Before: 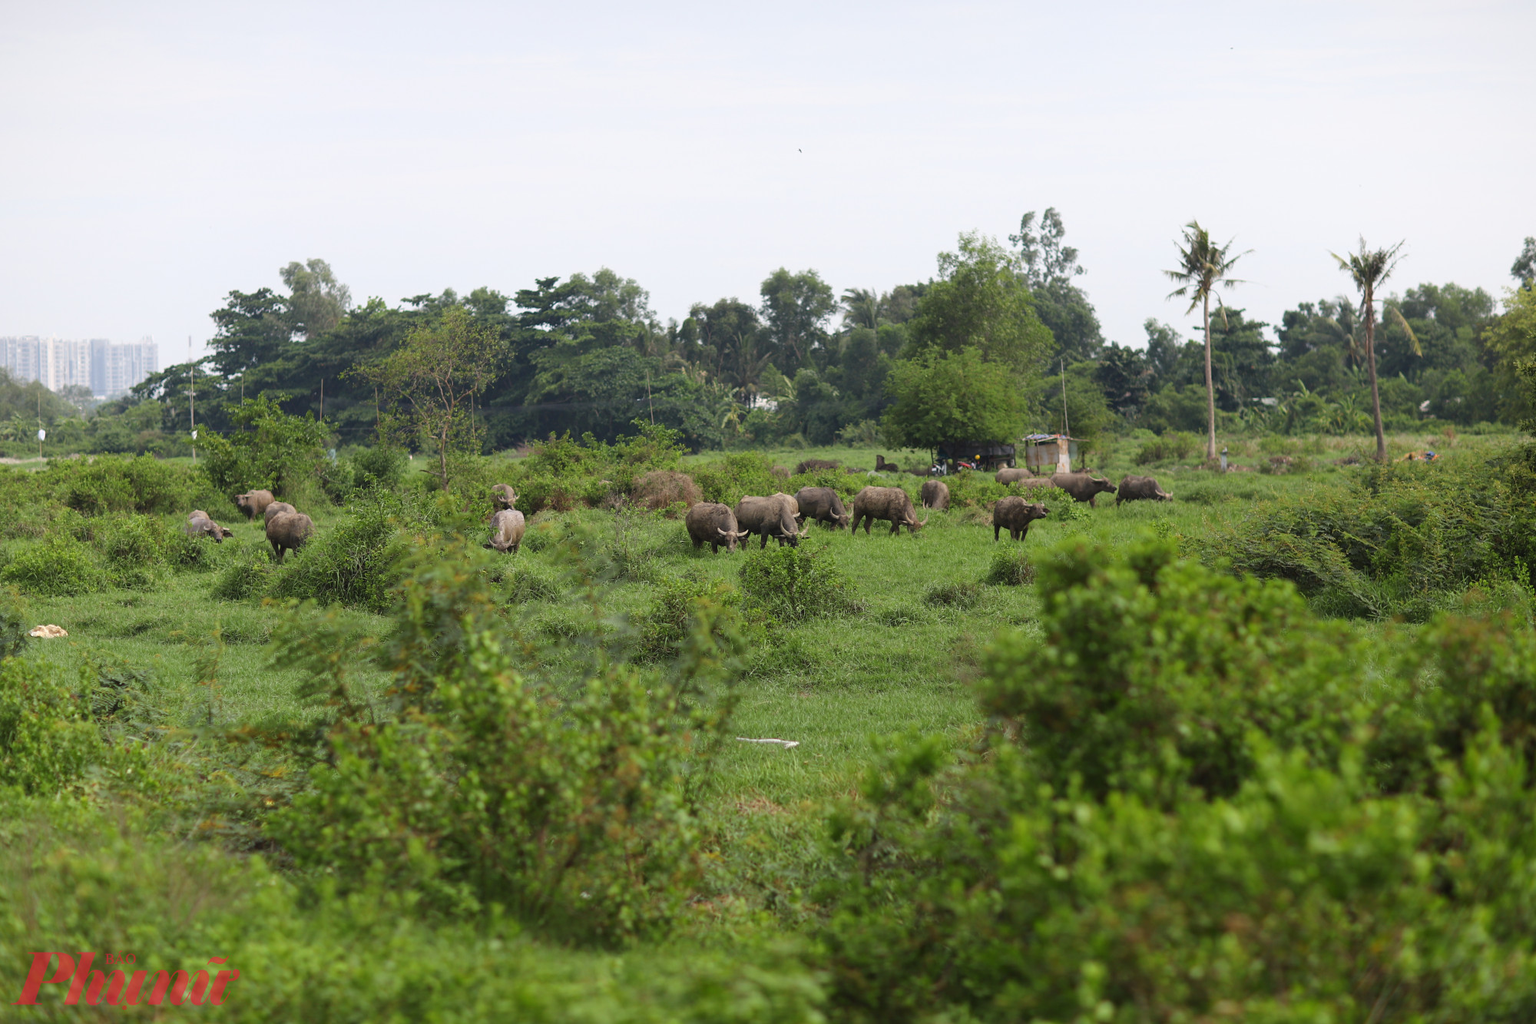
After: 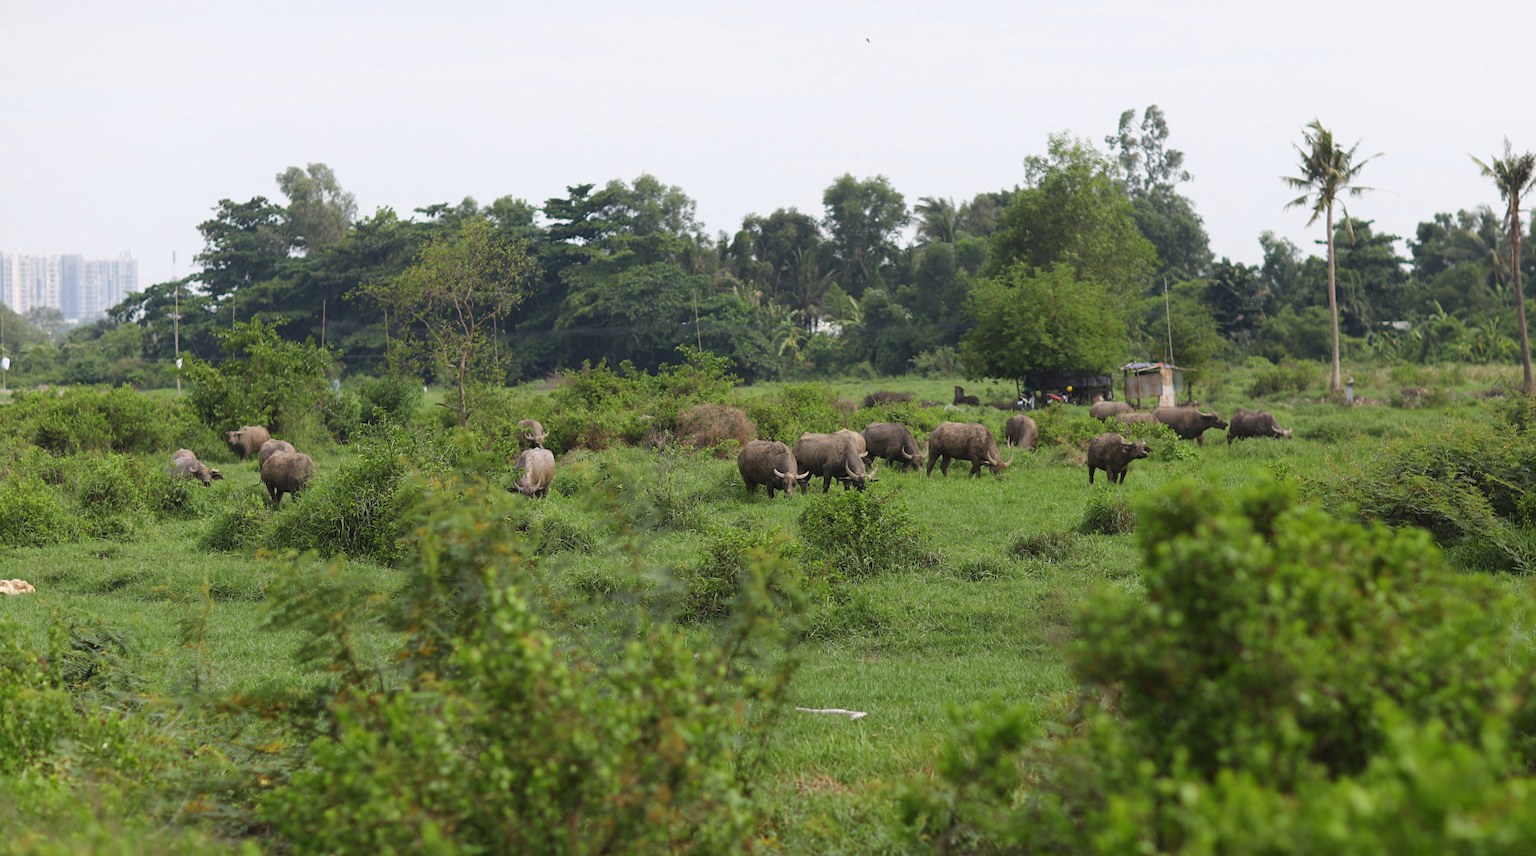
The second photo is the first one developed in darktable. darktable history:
crop and rotate: left 2.425%, top 11.305%, right 9.6%, bottom 15.08%
exposure: exposure -0.021 EV, compensate highlight preservation false
